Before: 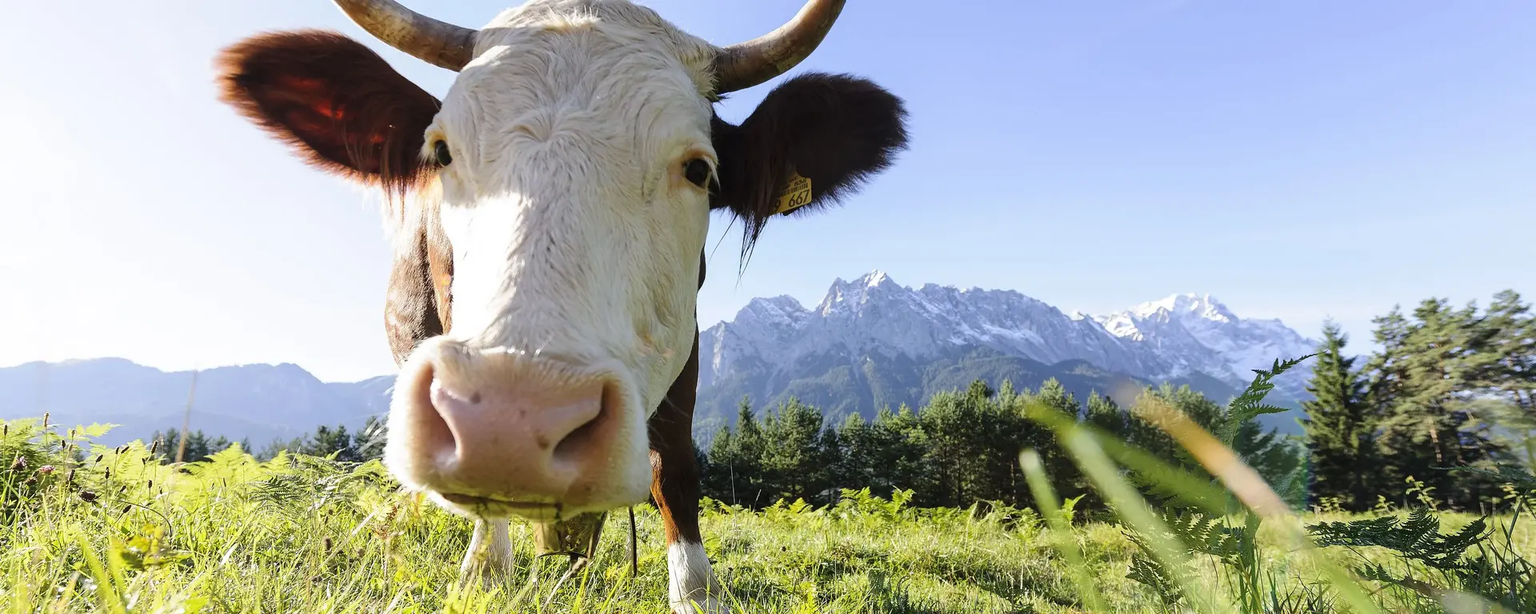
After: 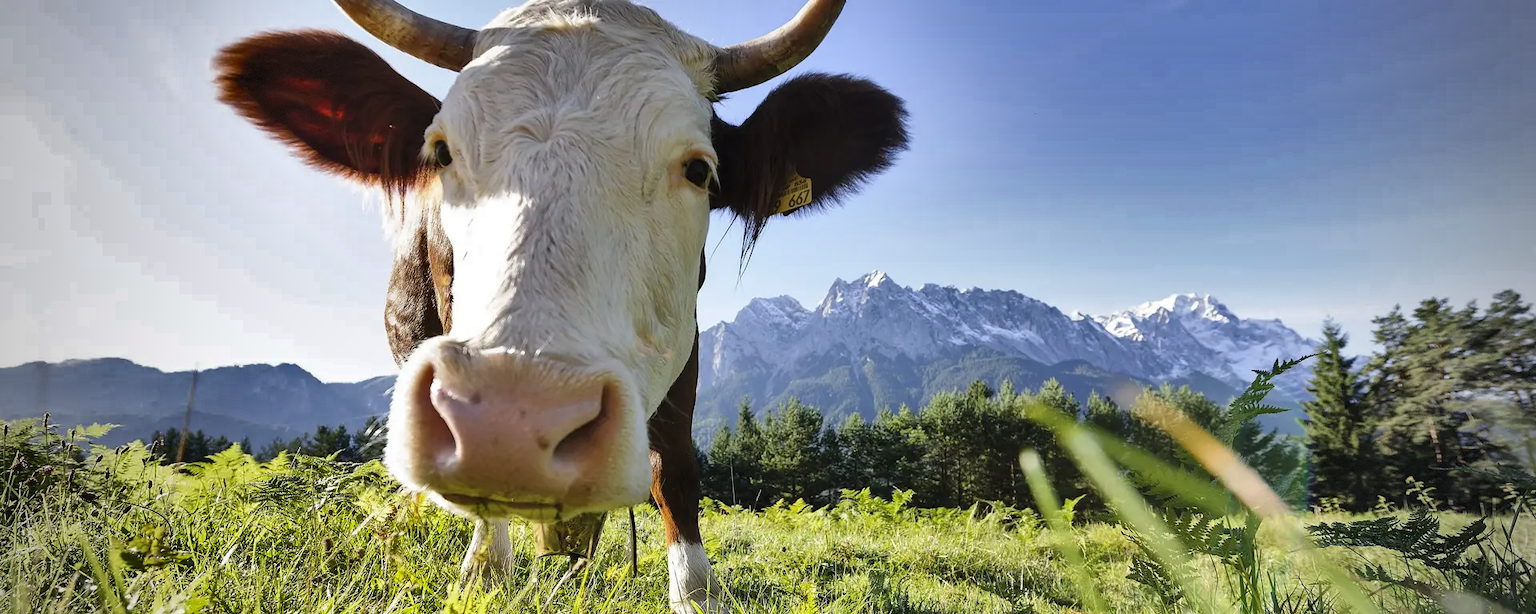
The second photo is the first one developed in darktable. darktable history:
vignetting: fall-off start 96.2%, fall-off radius 101.26%, width/height ratio 0.613, dithering 8-bit output, unbound false
shadows and highlights: shadows 20.95, highlights -81.24, soften with gaussian
